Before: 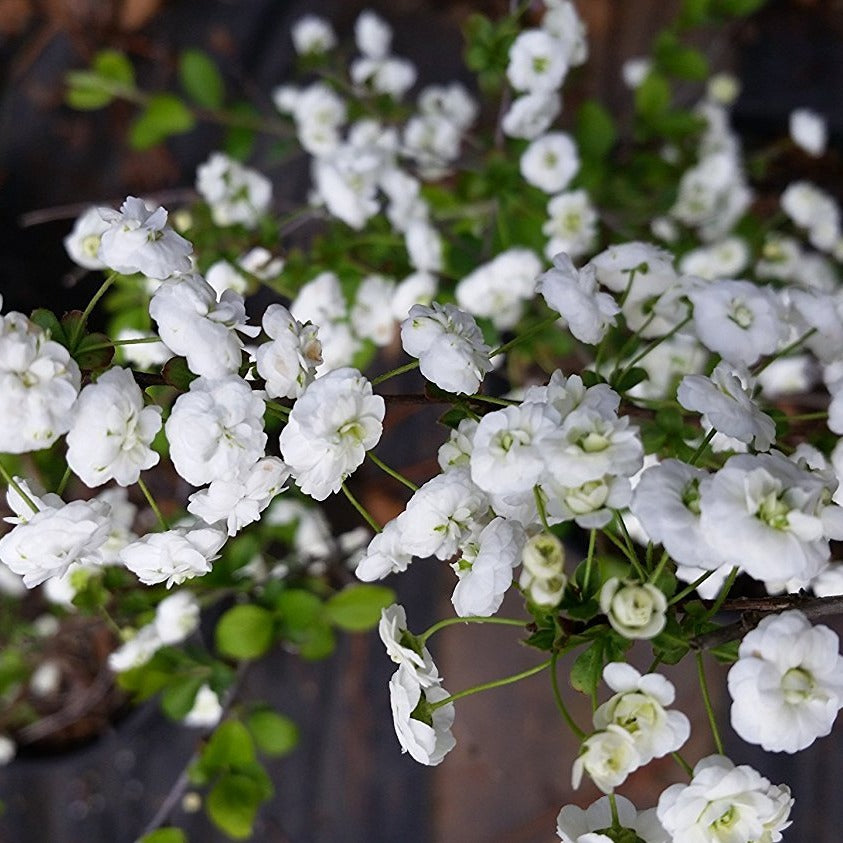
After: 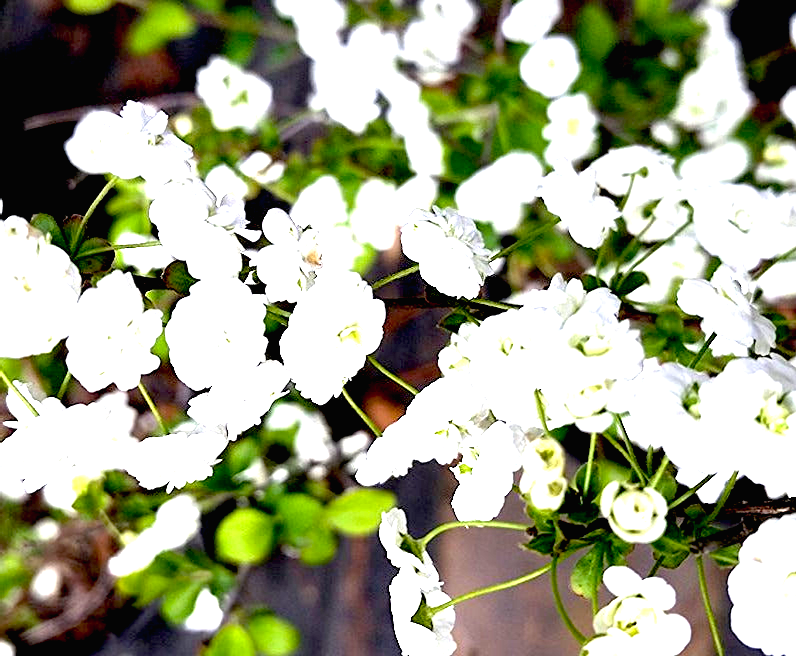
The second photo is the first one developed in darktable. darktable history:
exposure: black level correction 0.015, exposure 1.765 EV, compensate highlight preservation false
crop and rotate: angle 0.028°, top 11.505%, right 5.516%, bottom 10.684%
color balance rgb: global offset › luminance 0.262%, perceptual saturation grading › global saturation -0.598%, contrast 14.612%
